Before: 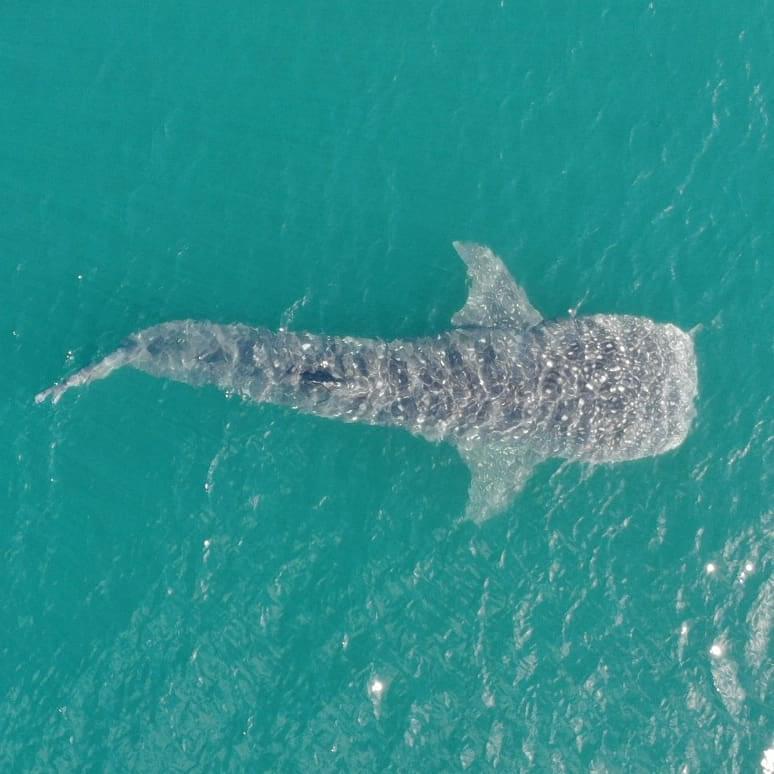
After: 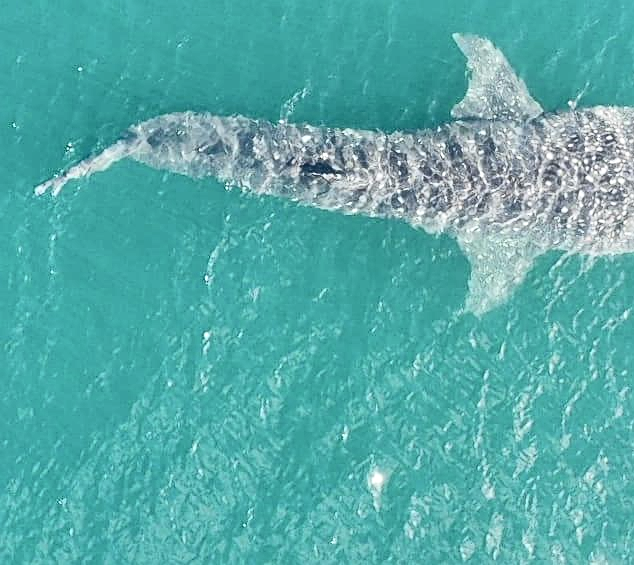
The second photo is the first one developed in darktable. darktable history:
color correction: highlights b* 0.01, saturation 0.976
crop: top 26.973%, right 18.009%
exposure: exposure 0.127 EV, compensate highlight preservation false
contrast brightness saturation: contrast 0.372, brightness 0.114
sharpen: on, module defaults
shadows and highlights: shadows 25.77, highlights -24.73
